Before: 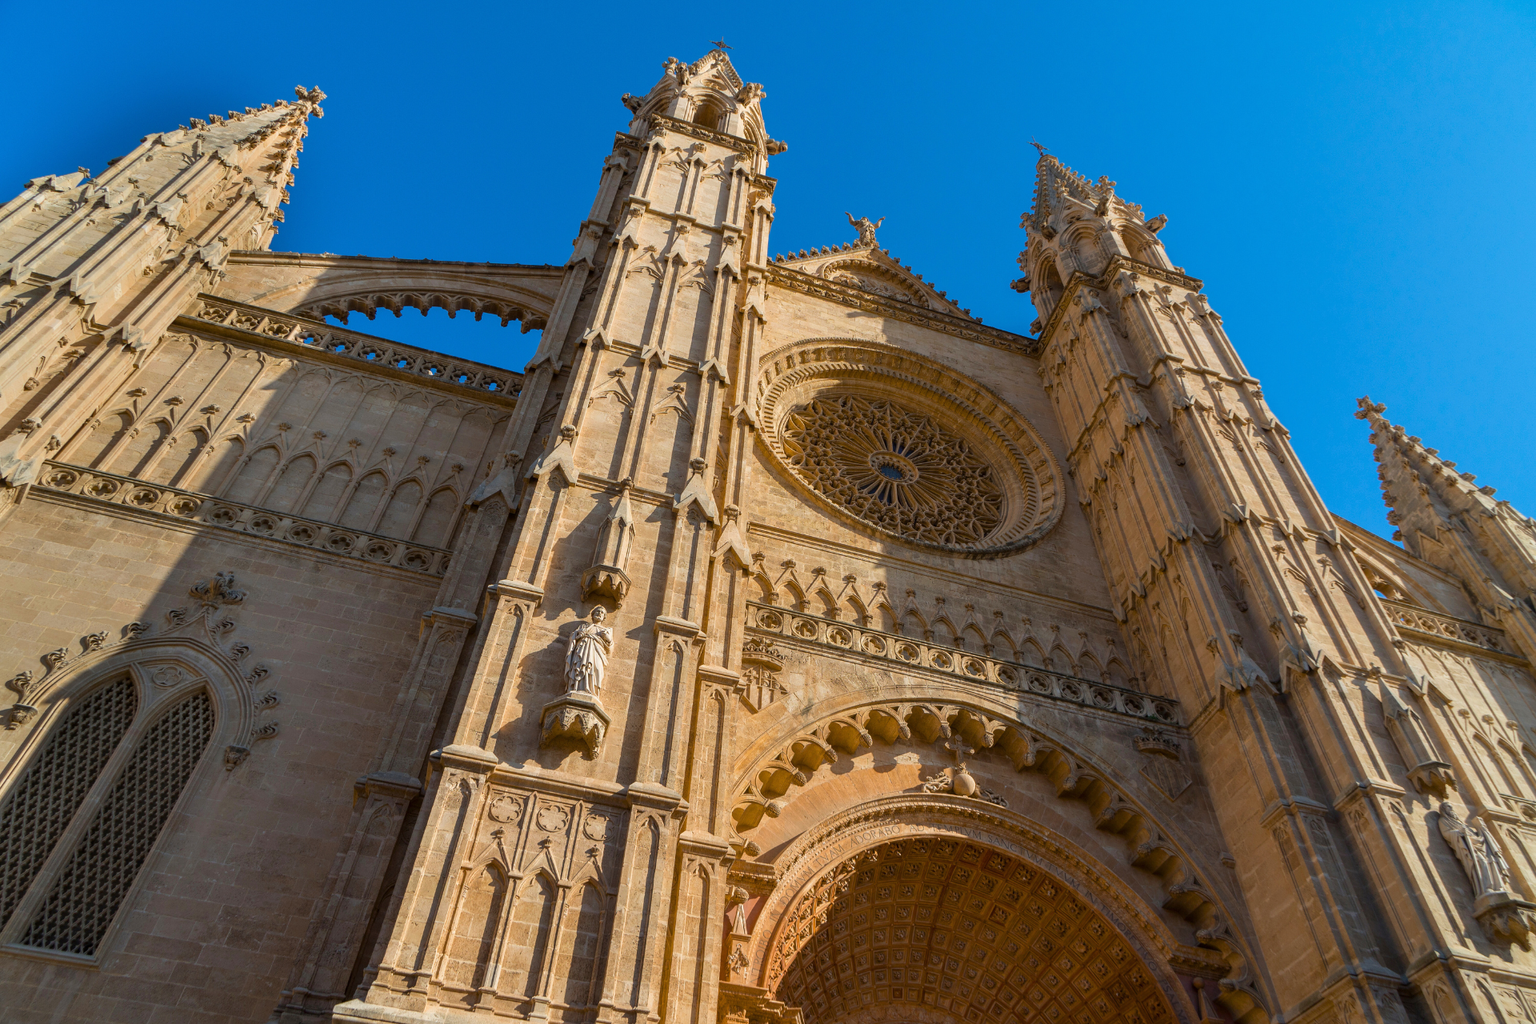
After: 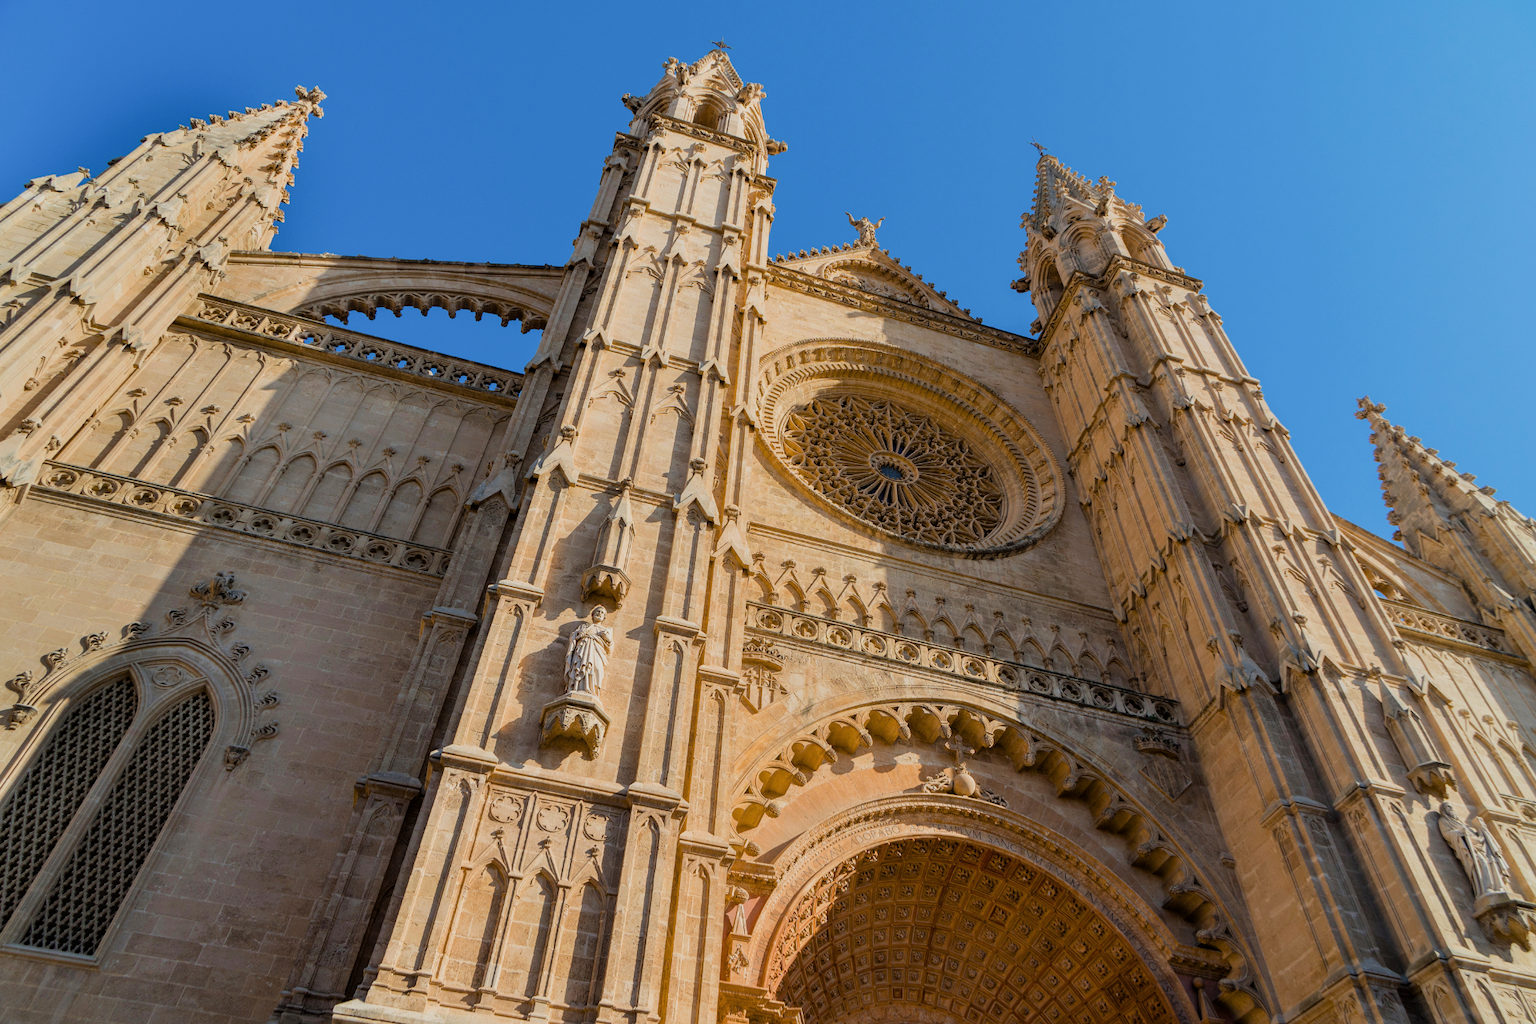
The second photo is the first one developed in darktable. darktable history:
exposure: exposure 0.496 EV, compensate highlight preservation false
filmic rgb: black relative exposure -7.32 EV, white relative exposure 5.09 EV, hardness 3.2
